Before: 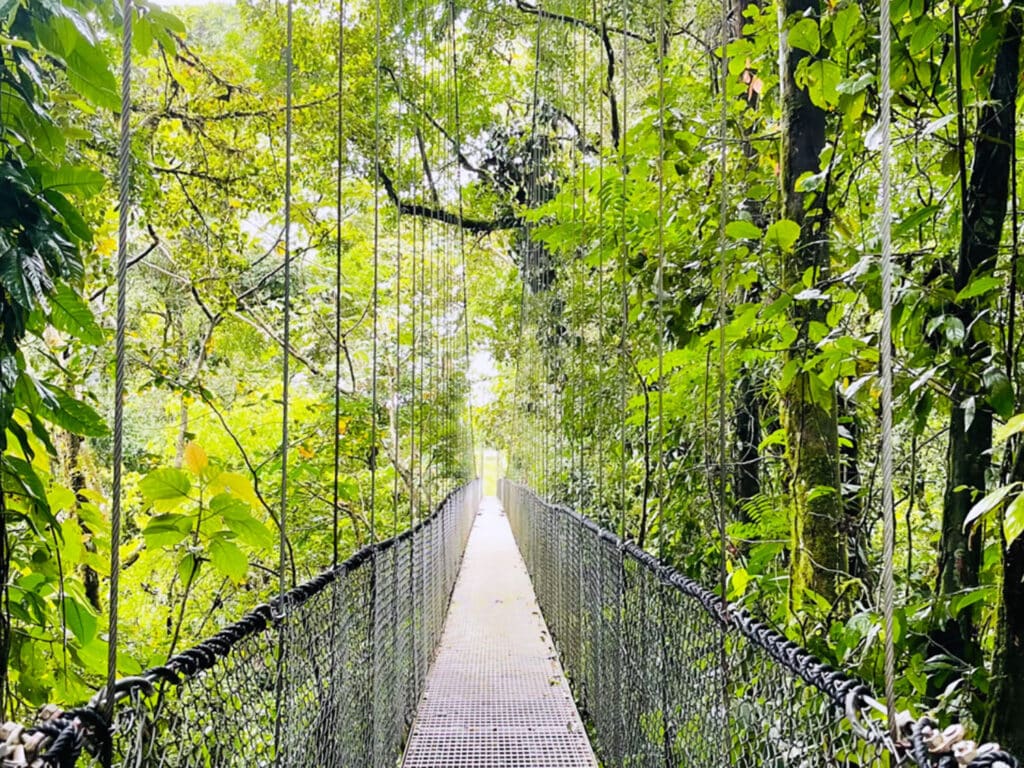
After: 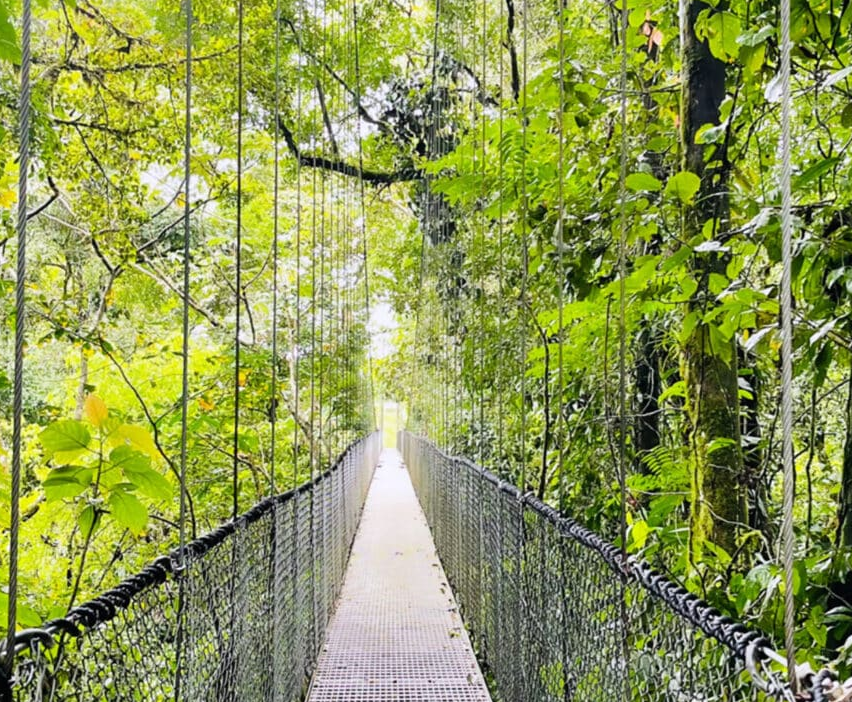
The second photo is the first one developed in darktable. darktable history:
crop: left 9.766%, top 6.328%, right 6.961%, bottom 2.208%
